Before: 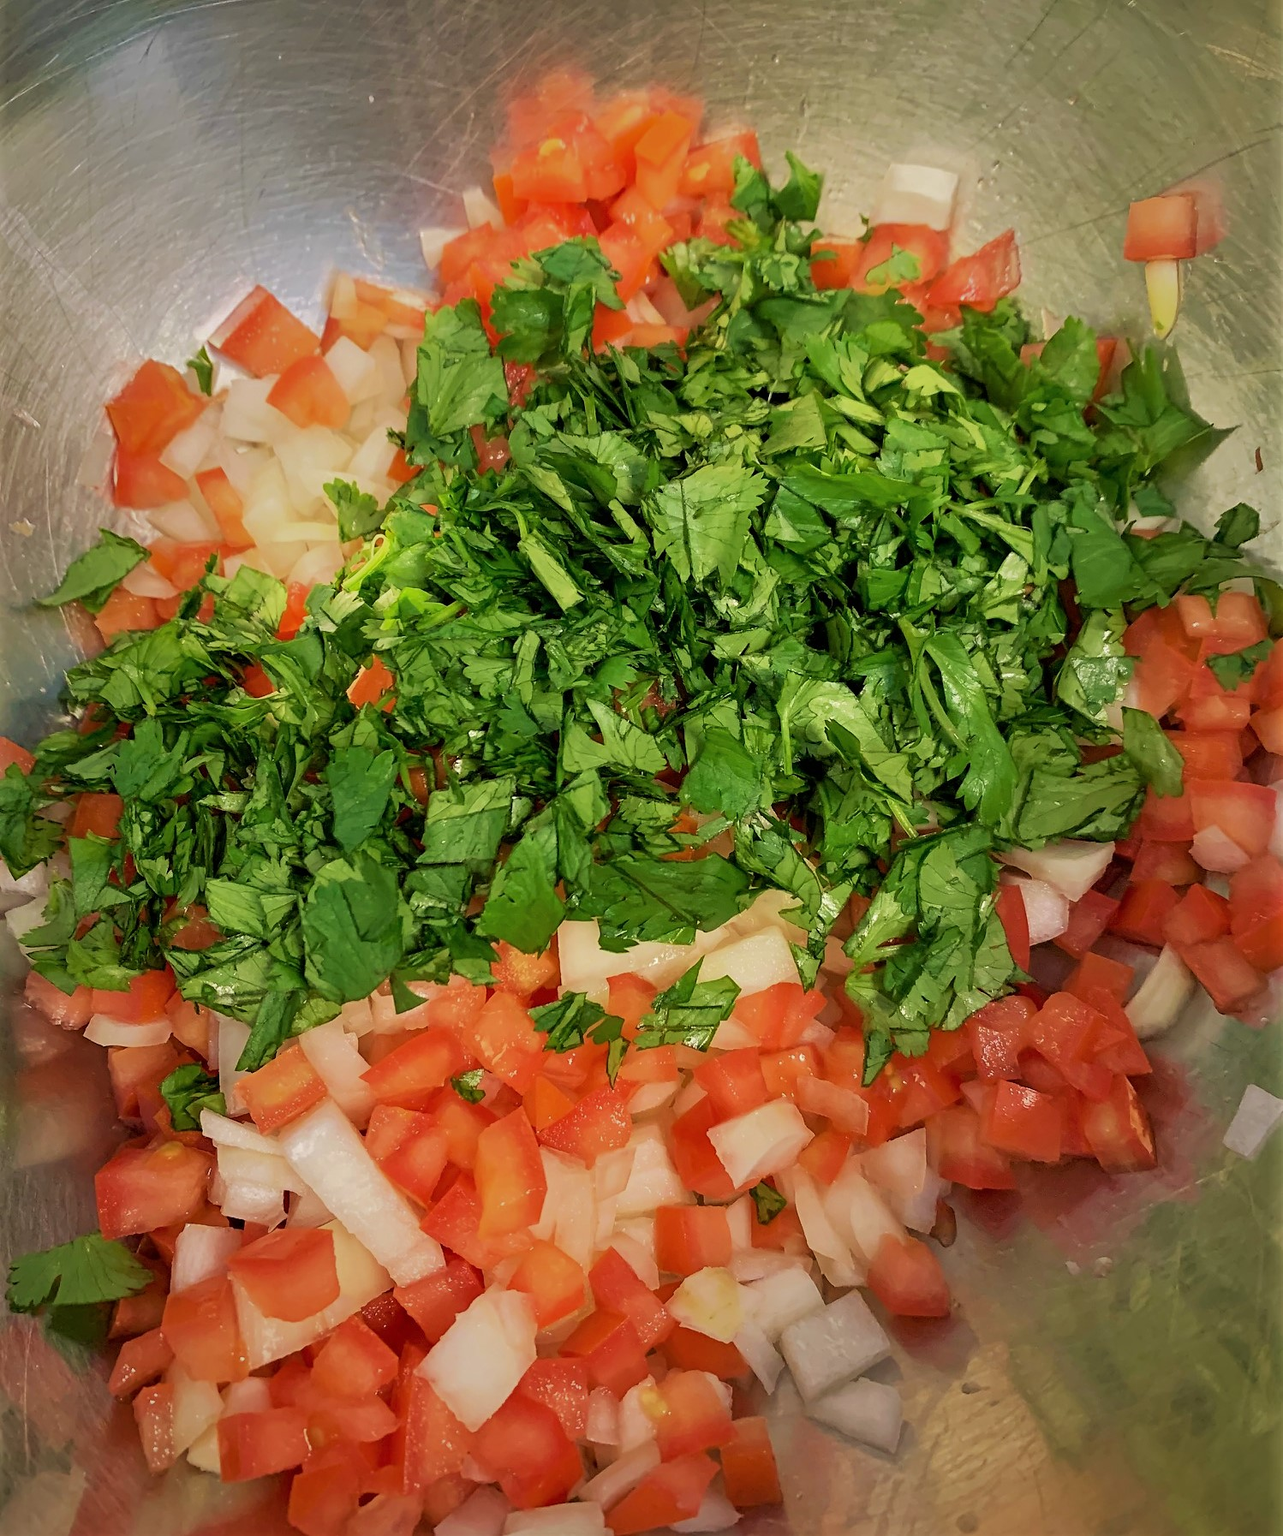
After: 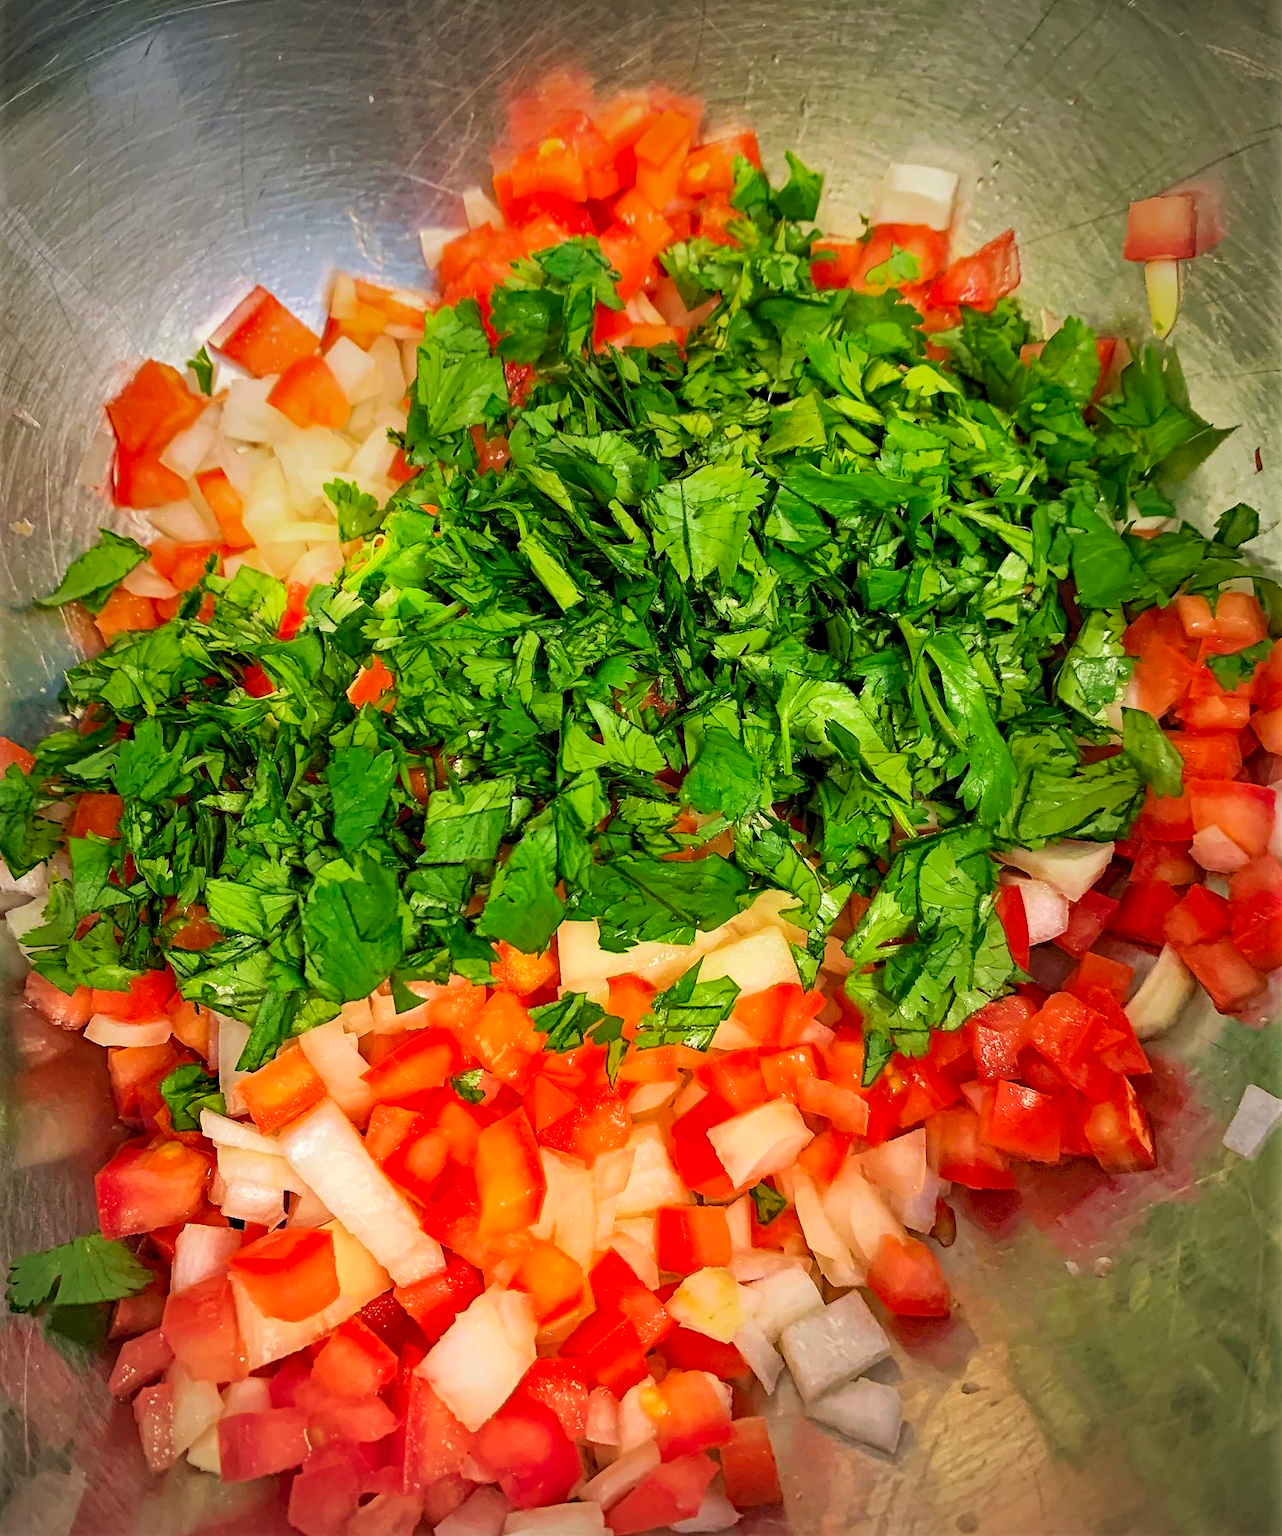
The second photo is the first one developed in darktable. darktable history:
split-toning: shadows › saturation 0.61, highlights › saturation 0.58, balance -28.74, compress 87.36%
graduated density: on, module defaults
haze removal: strength 0.29, distance 0.25, compatibility mode true, adaptive false
defringe: on, module defaults
vibrance: on, module defaults
local contrast: highlights 100%, shadows 100%, detail 120%, midtone range 0.2
contrast brightness saturation: contrast 0.24, brightness 0.26, saturation 0.39
vignetting: fall-off radius 63.6%
